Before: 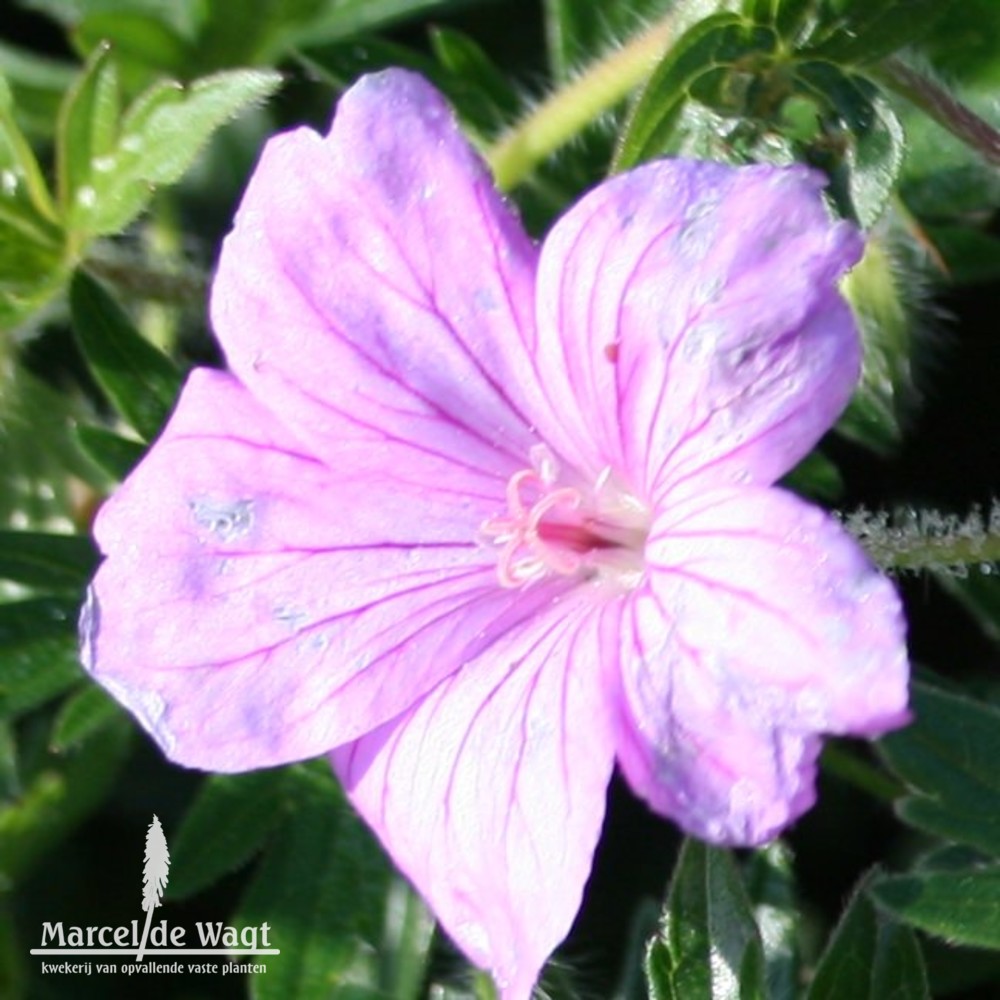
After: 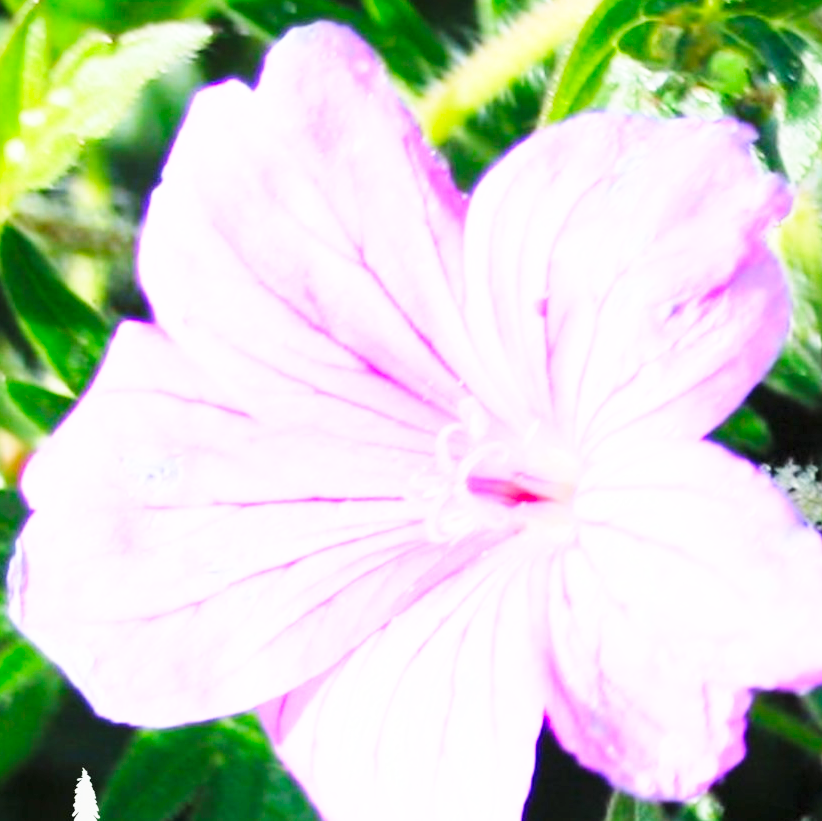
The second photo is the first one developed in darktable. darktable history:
contrast brightness saturation: contrast 0.066, brightness 0.173, saturation 0.415
crop and rotate: left 7.186%, top 4.645%, right 10.519%, bottom 13.22%
base curve: curves: ch0 [(0, 0) (0.018, 0.026) (0.143, 0.37) (0.33, 0.731) (0.458, 0.853) (0.735, 0.965) (0.905, 0.986) (1, 1)], preserve colors none
exposure: black level correction 0.001, compensate highlight preservation false
